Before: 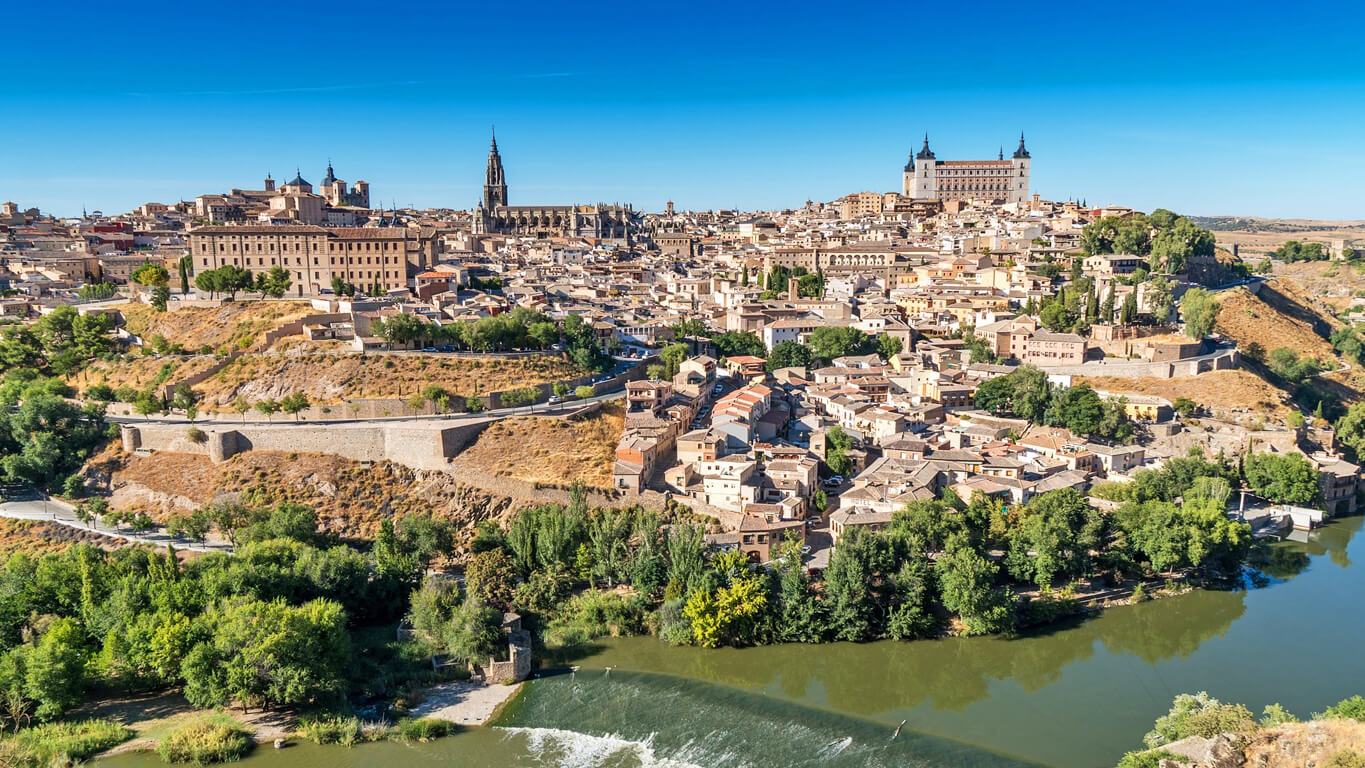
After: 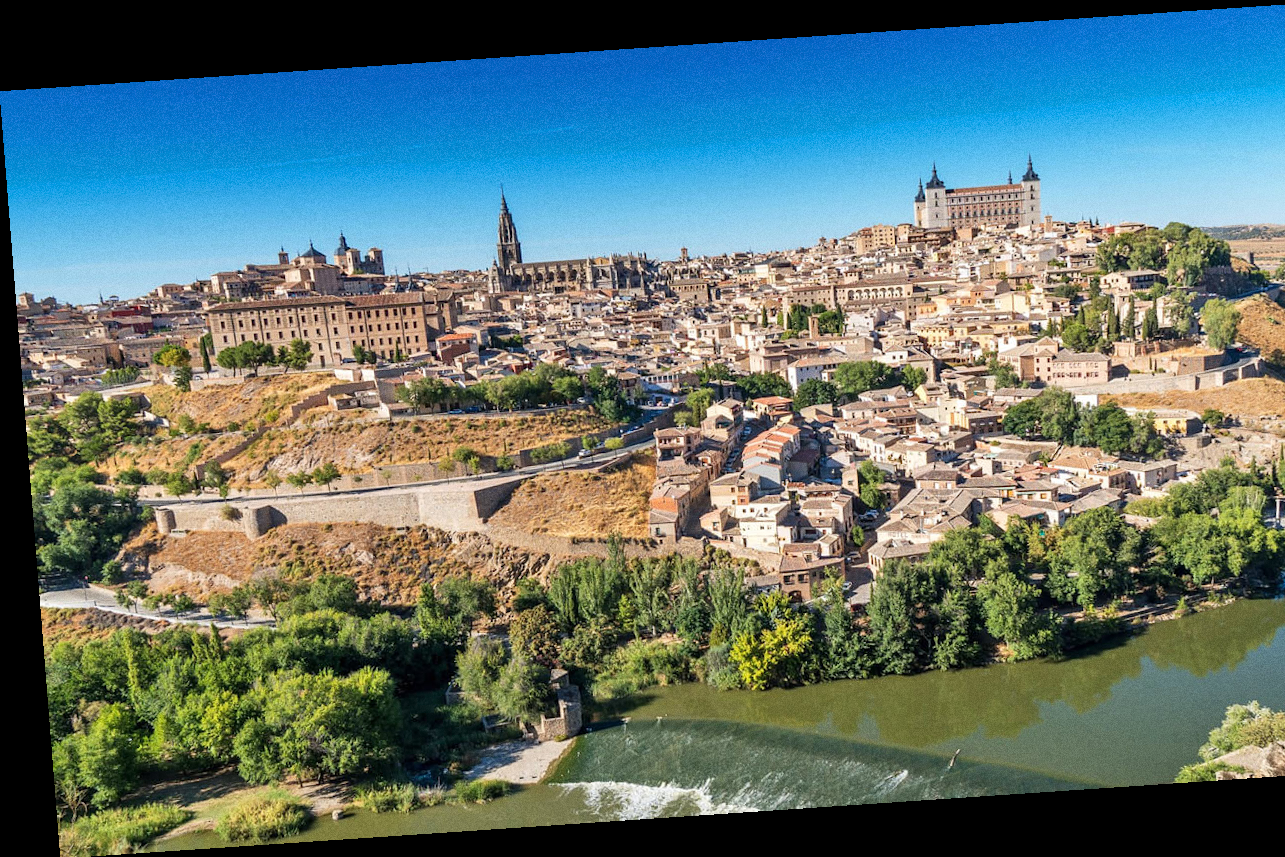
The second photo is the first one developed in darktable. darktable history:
crop: right 9.509%, bottom 0.031%
rotate and perspective: rotation -4.2°, shear 0.006, automatic cropping off
grain: on, module defaults
